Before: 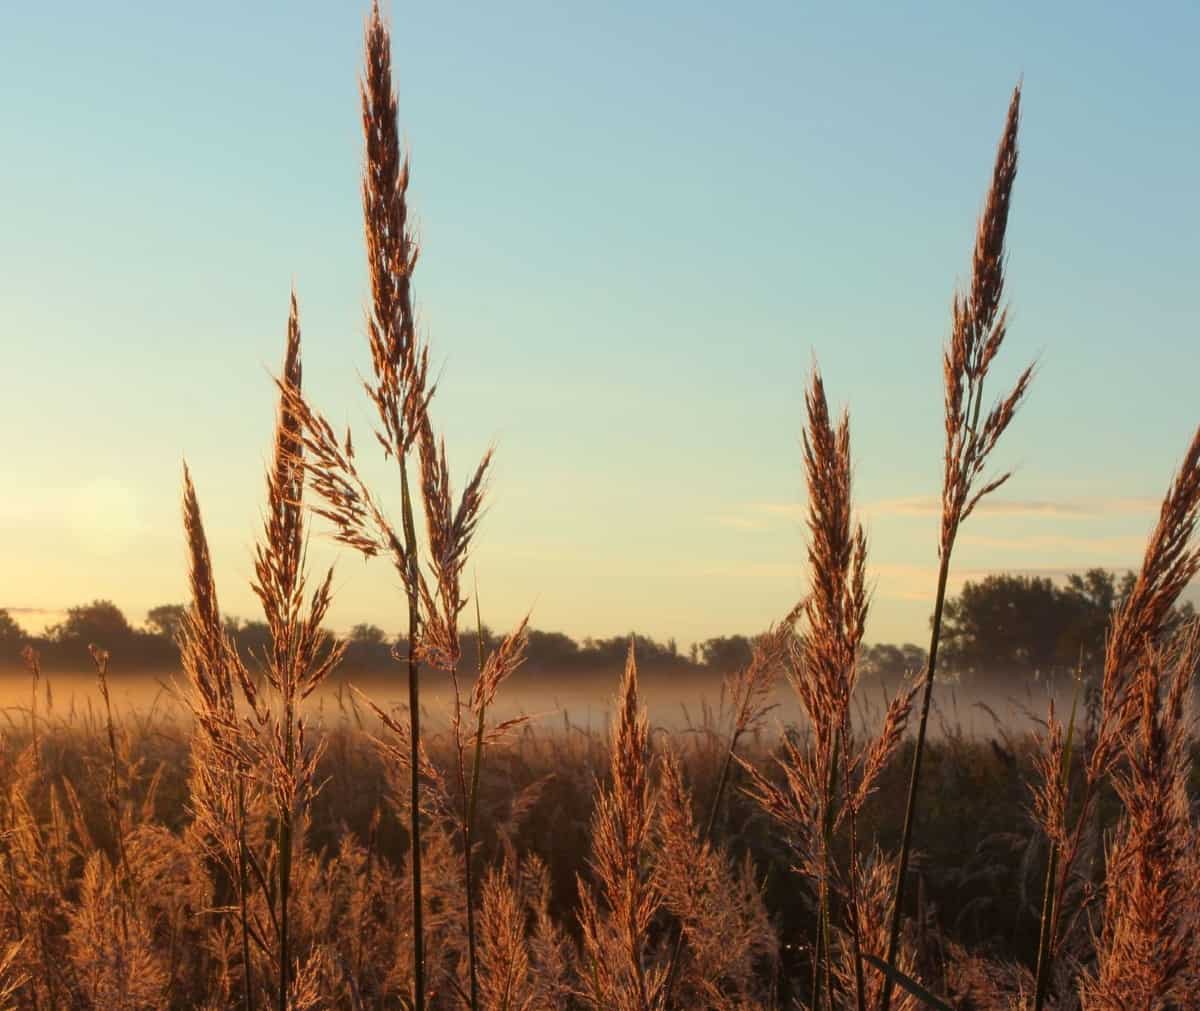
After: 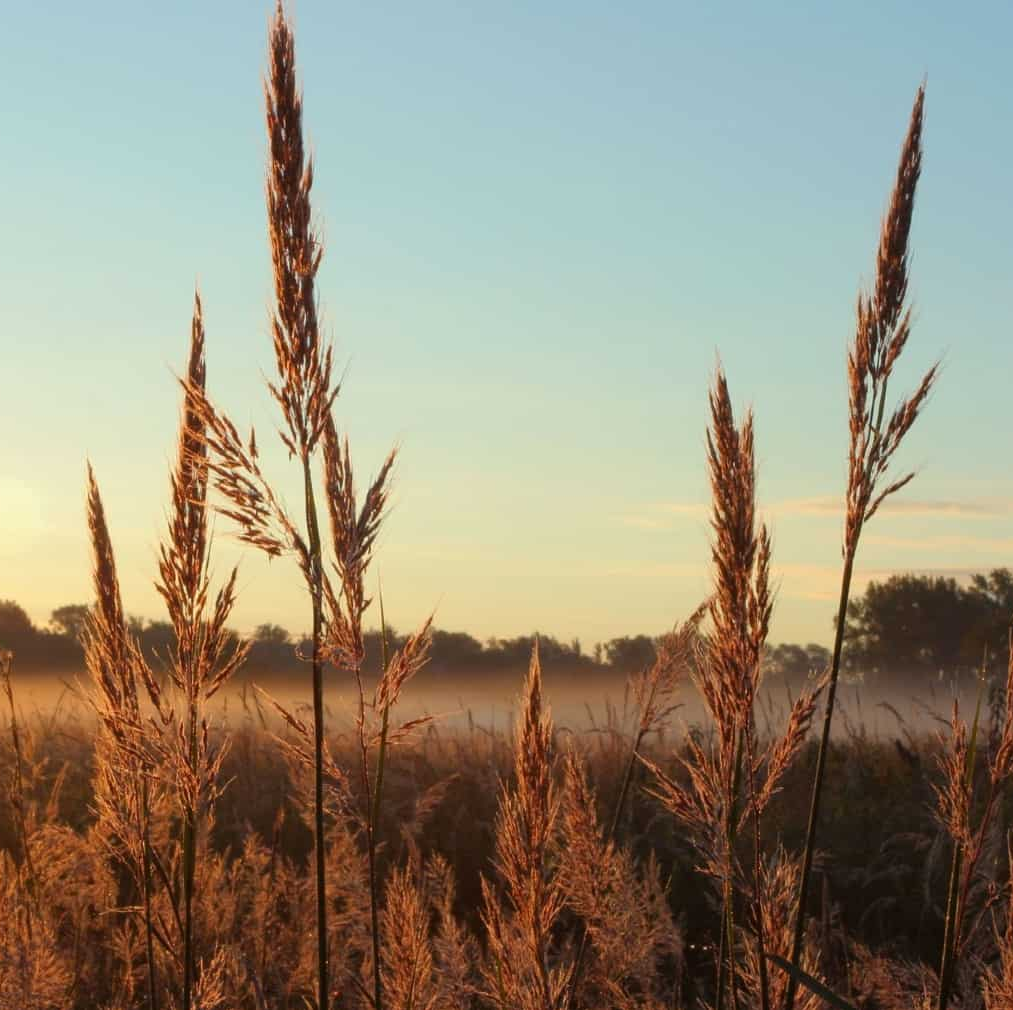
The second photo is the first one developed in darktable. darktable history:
crop: left 8.068%, right 7.452%
